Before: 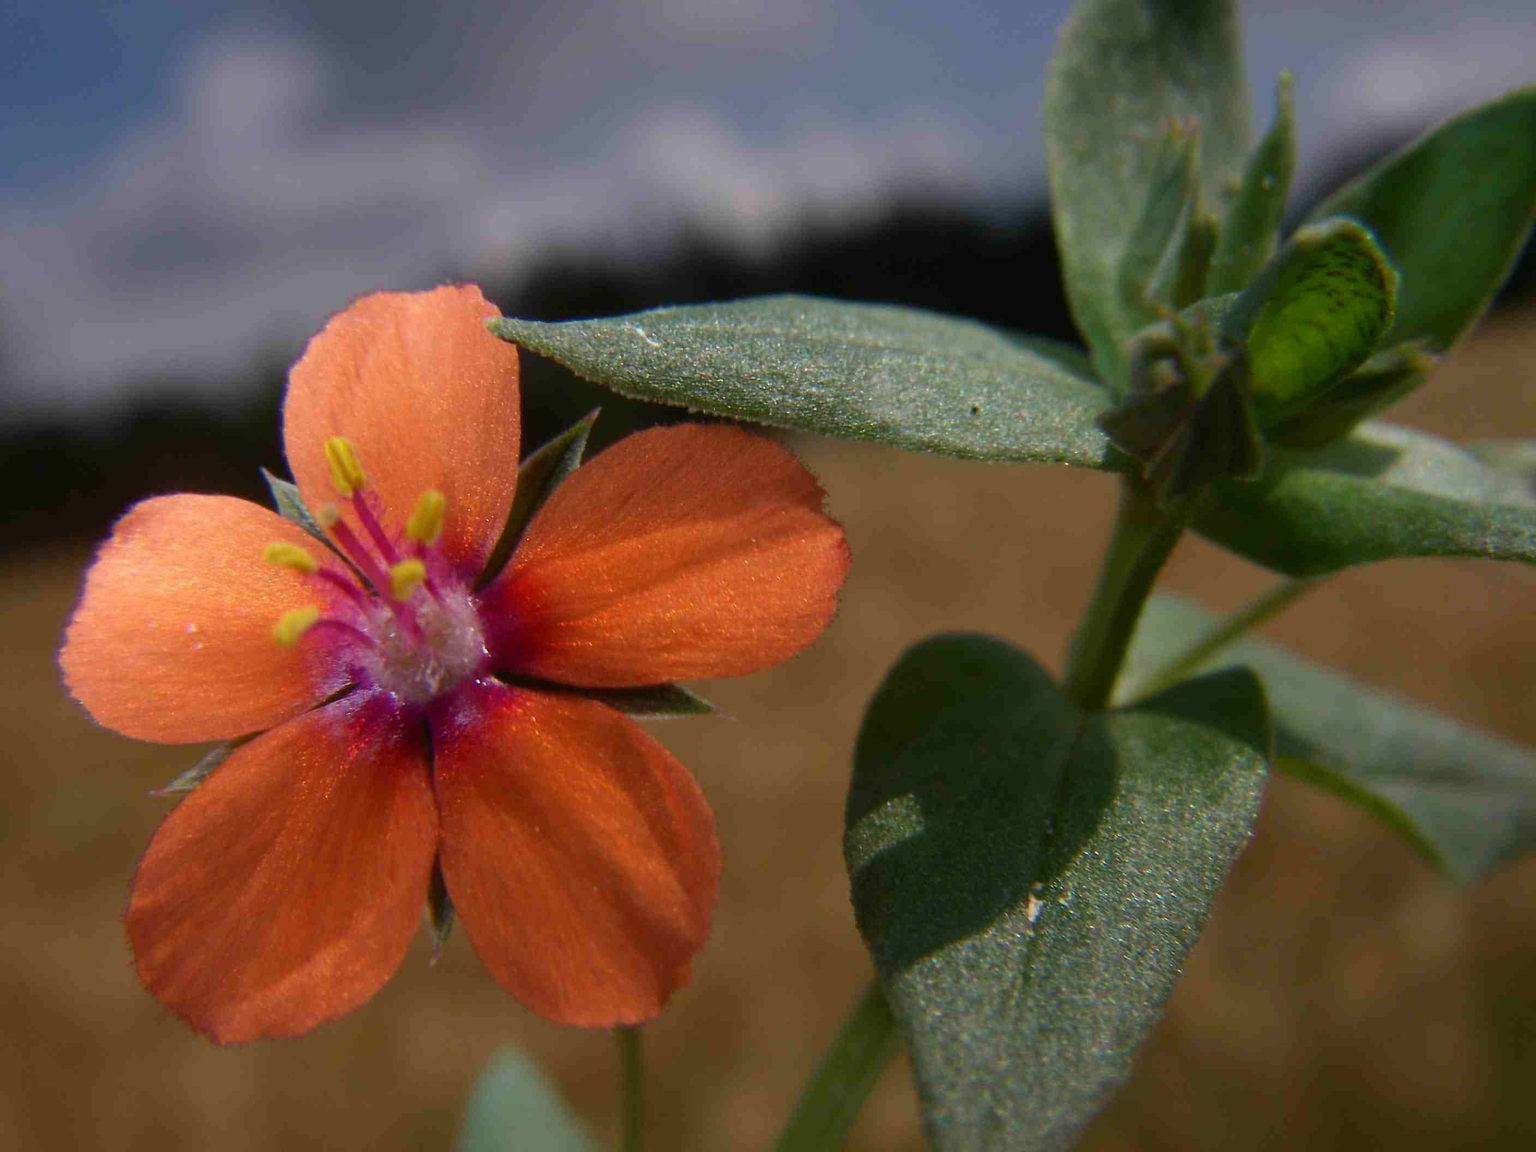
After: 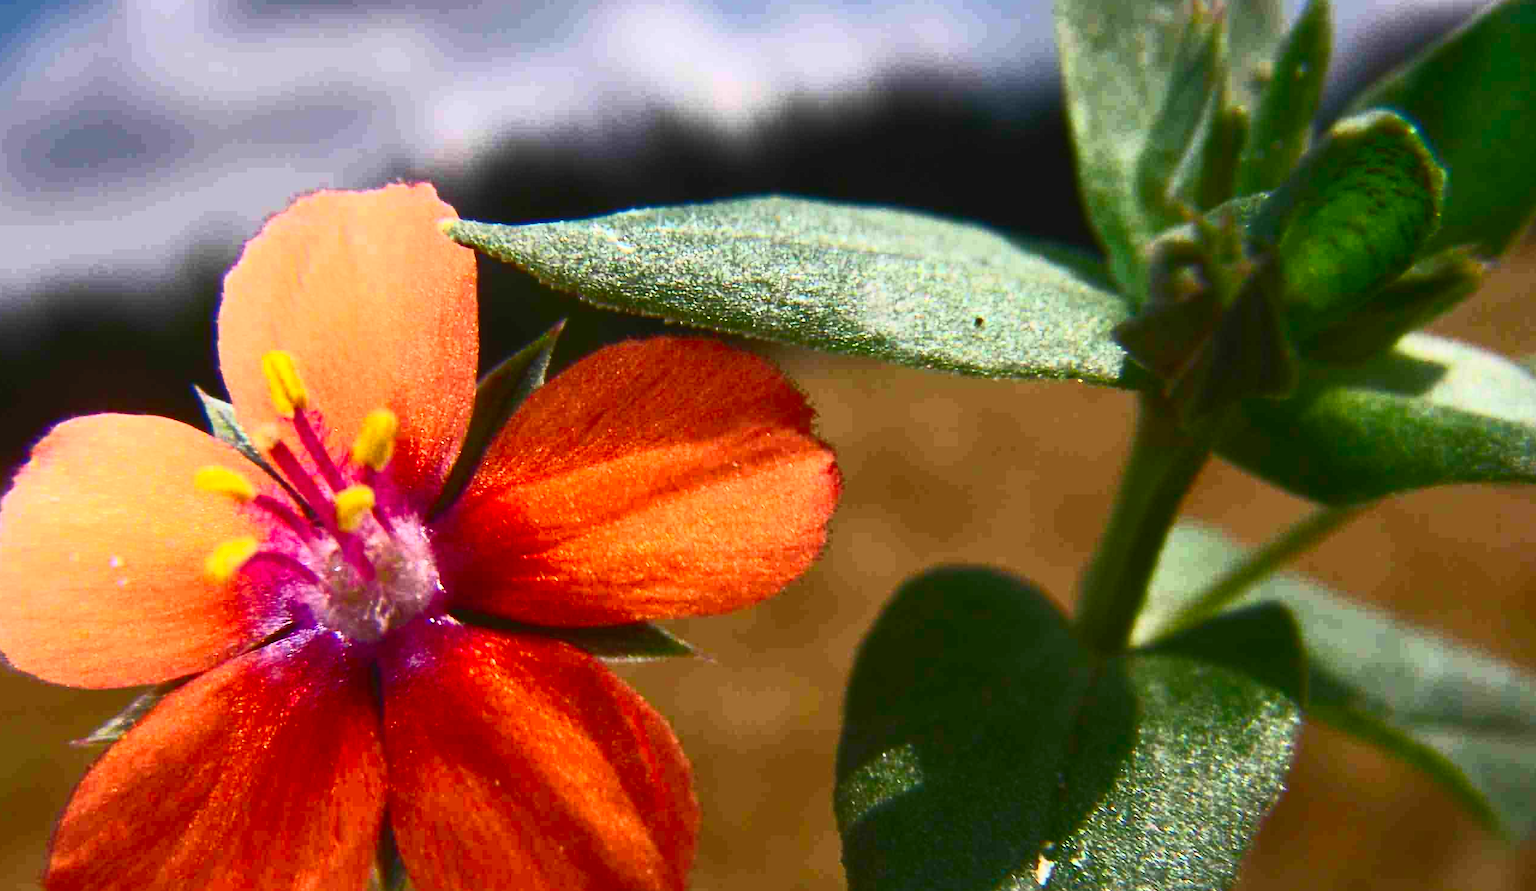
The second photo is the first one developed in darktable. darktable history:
contrast brightness saturation: contrast 0.83, brightness 0.59, saturation 0.59
crop: left 5.596%, top 10.314%, right 3.534%, bottom 19.395%
